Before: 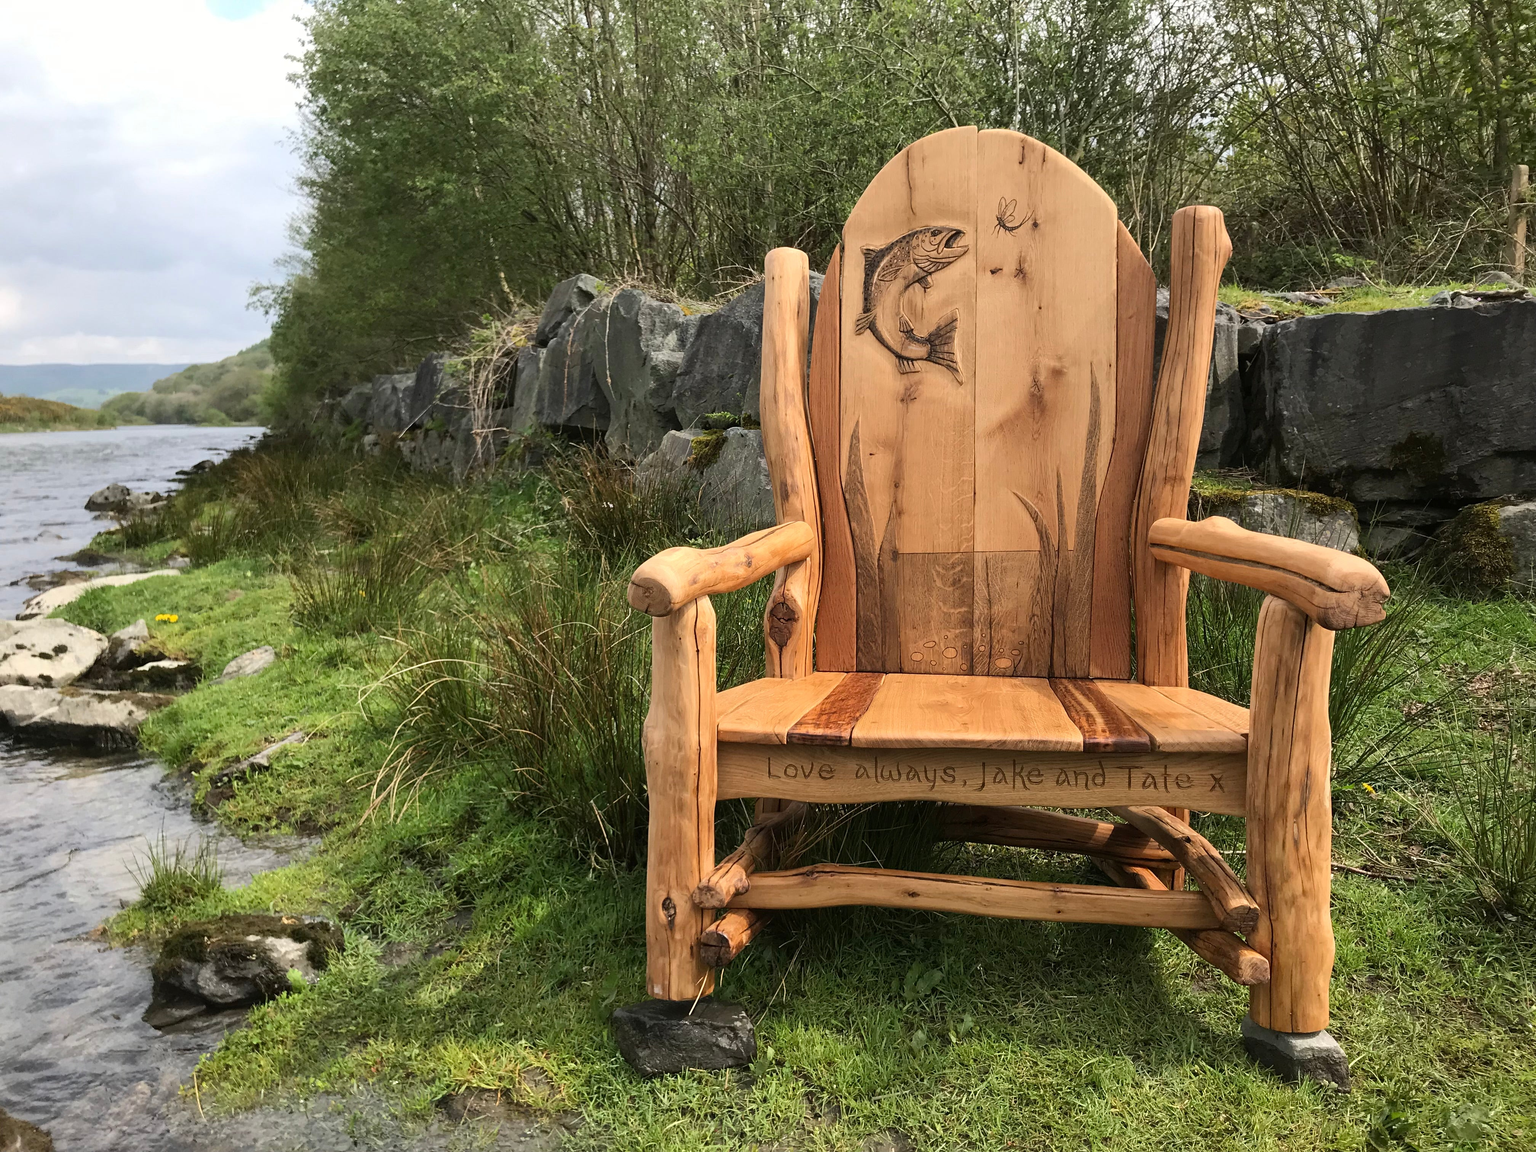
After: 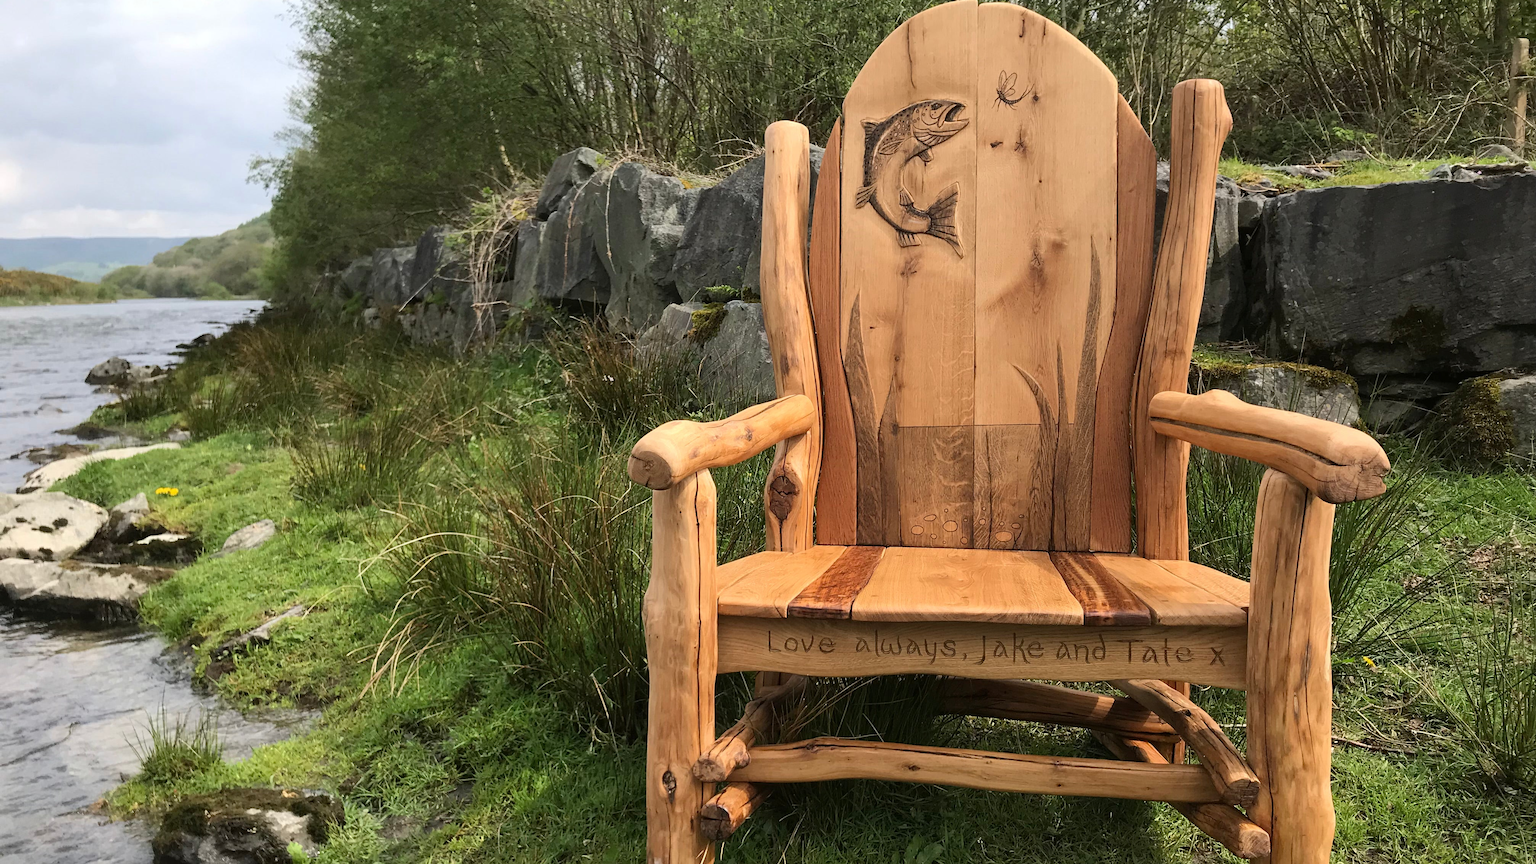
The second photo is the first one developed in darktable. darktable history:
crop: top 11.022%, bottom 13.961%
